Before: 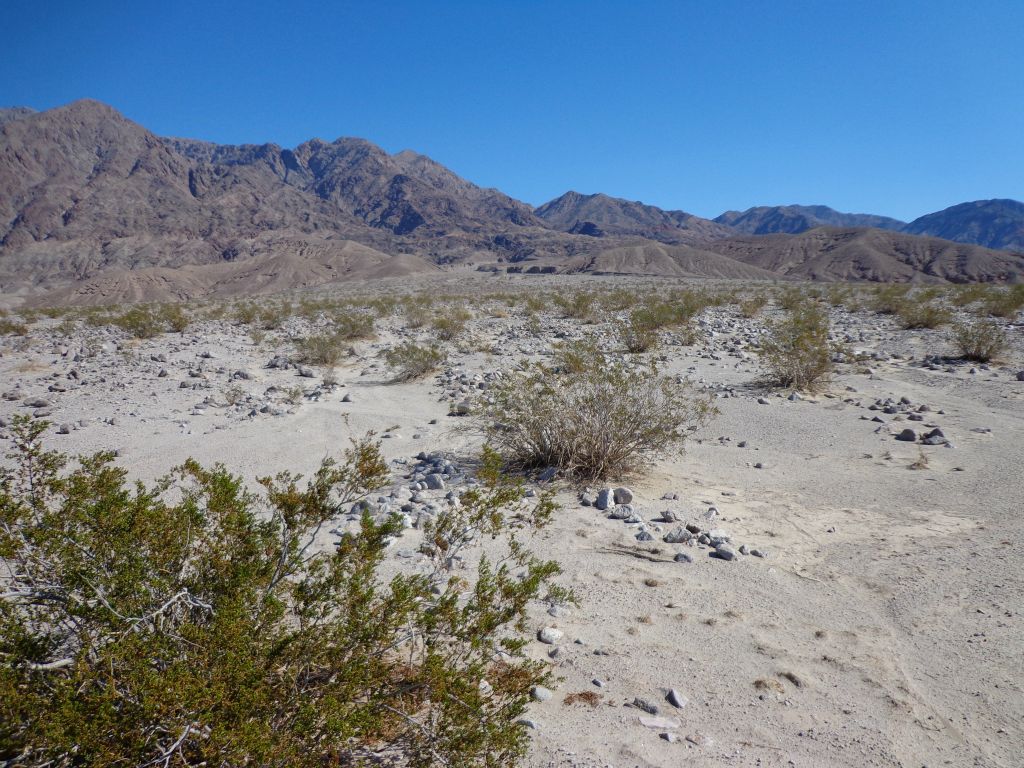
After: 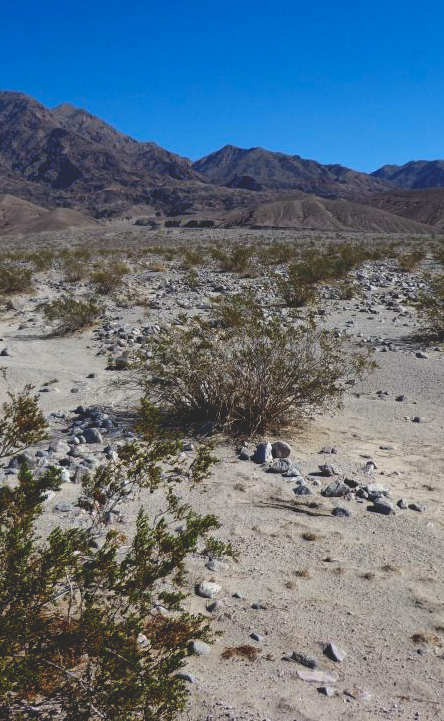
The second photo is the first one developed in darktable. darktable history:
crop: left 33.452%, top 6.025%, right 23.155%
base curve: curves: ch0 [(0, 0.02) (0.083, 0.036) (1, 1)], preserve colors none
